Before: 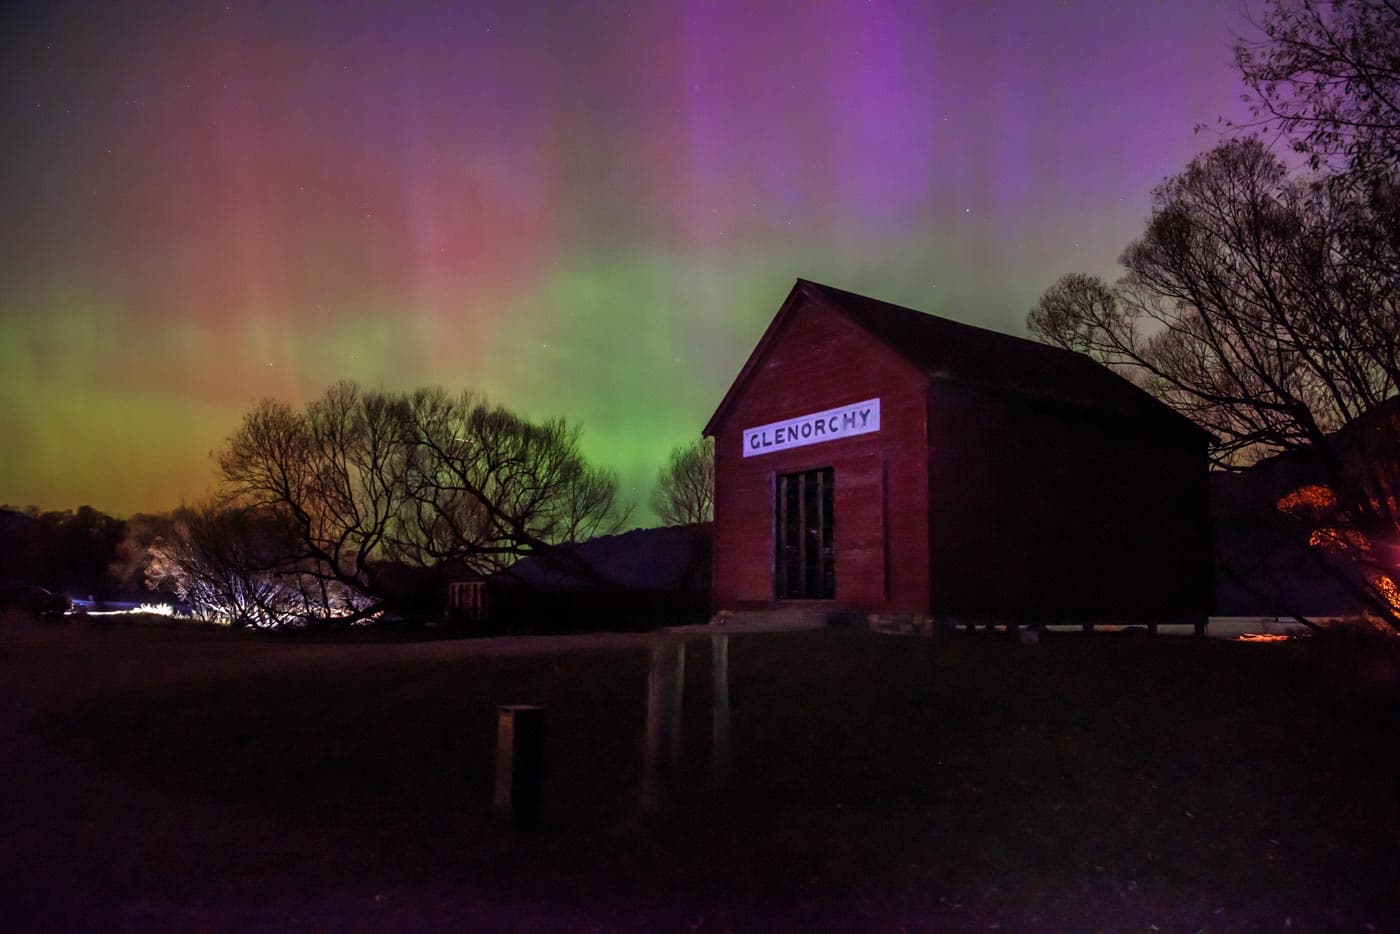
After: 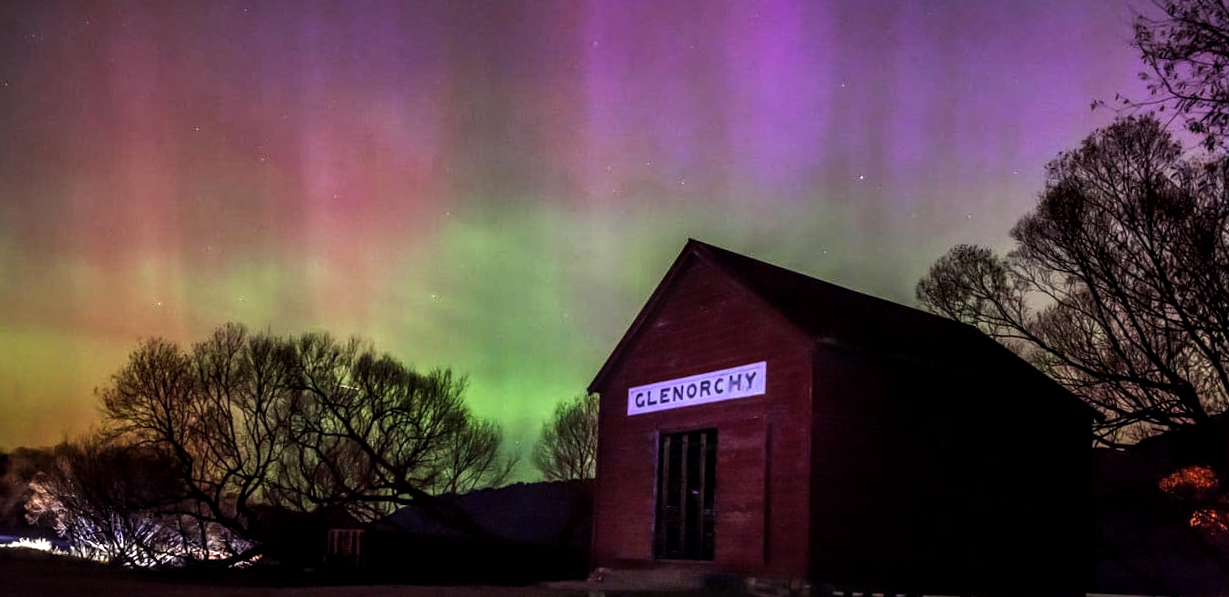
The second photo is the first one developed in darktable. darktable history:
tone equalizer: -8 EV -0.75 EV, -7 EV -0.7 EV, -6 EV -0.6 EV, -5 EV -0.4 EV, -3 EV 0.4 EV, -2 EV 0.6 EV, -1 EV 0.7 EV, +0 EV 0.75 EV, edges refinement/feathering 500, mask exposure compensation -1.57 EV, preserve details no
rotate and perspective: rotation 2.27°, automatic cropping off
local contrast: on, module defaults
crop and rotate: left 9.345%, top 7.22%, right 4.982%, bottom 32.331%
